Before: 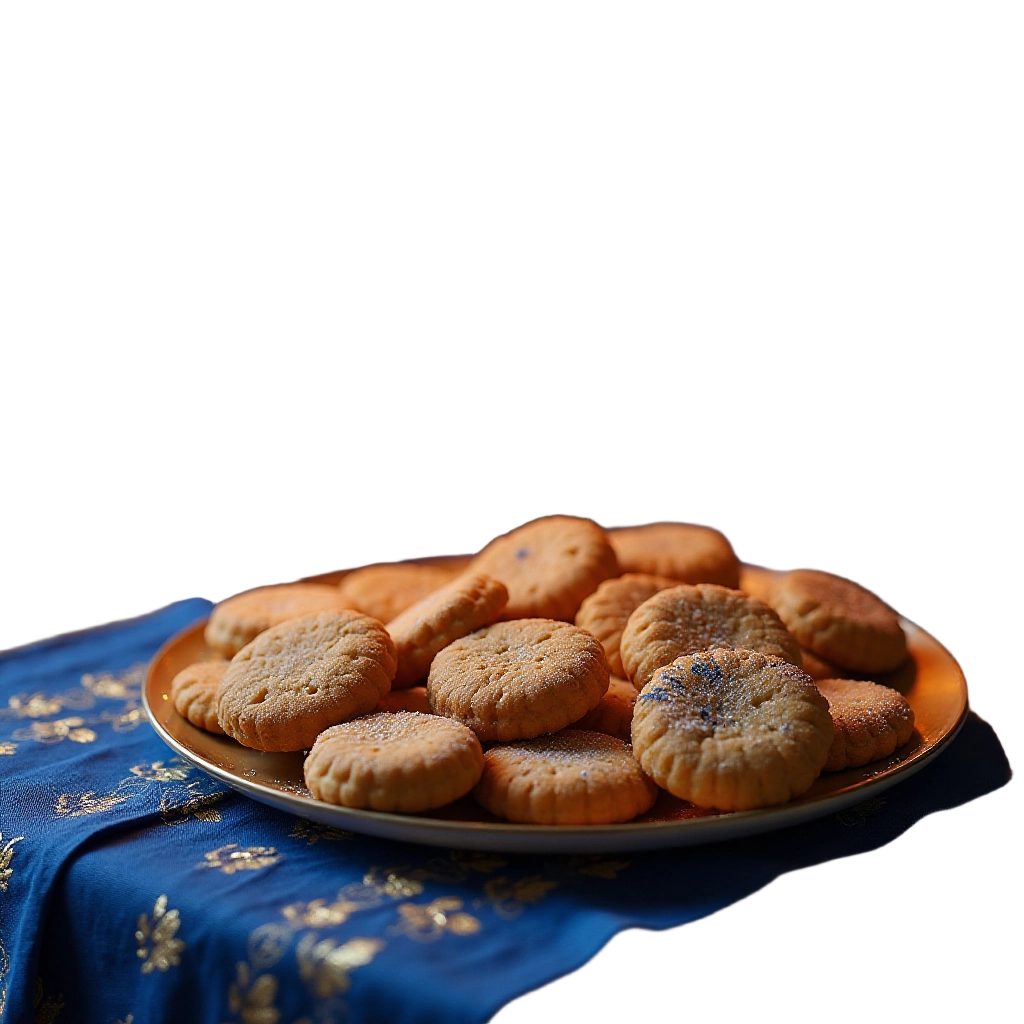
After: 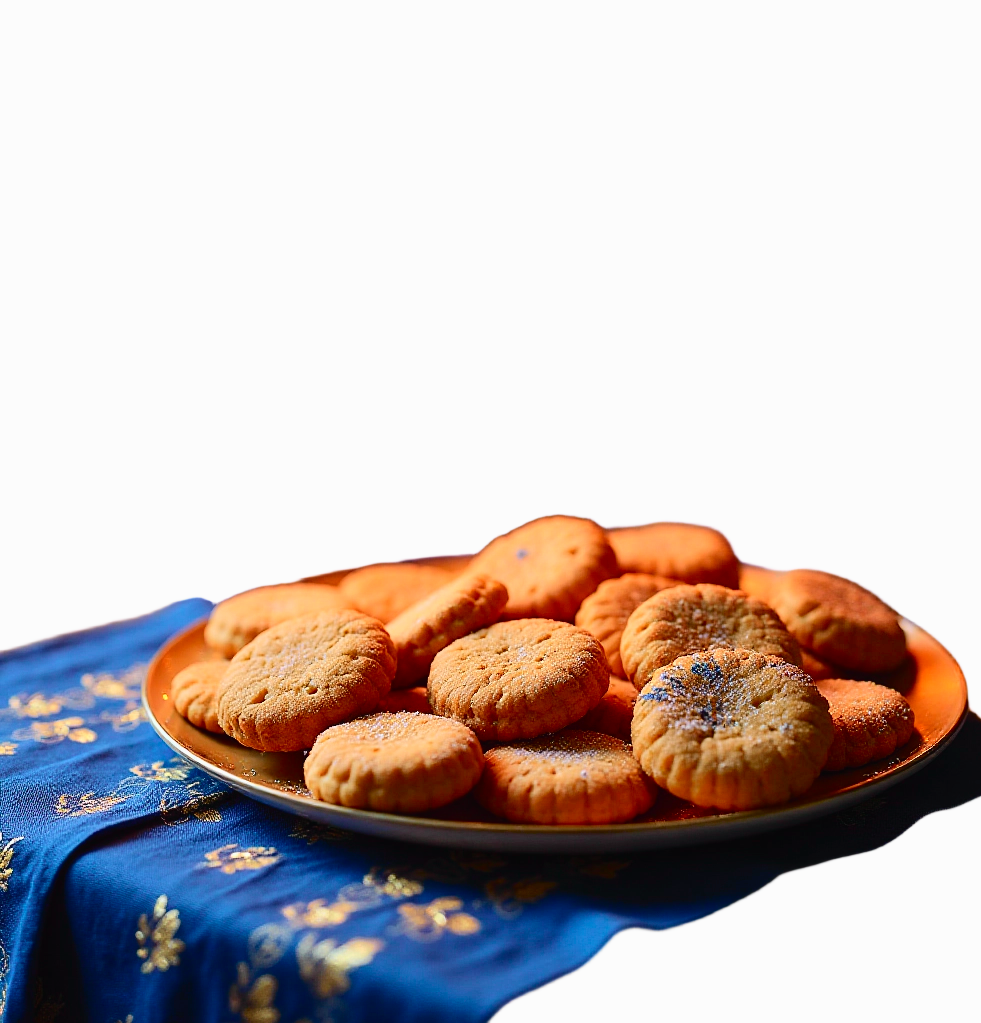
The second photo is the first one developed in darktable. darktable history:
tone curve: curves: ch0 [(0, 0.014) (0.12, 0.096) (0.386, 0.49) (0.54, 0.684) (0.751, 0.855) (0.89, 0.943) (0.998, 0.989)]; ch1 [(0, 0) (0.133, 0.099) (0.437, 0.41) (0.5, 0.5) (0.517, 0.536) (0.548, 0.575) (0.582, 0.631) (0.627, 0.688) (0.836, 0.868) (1, 1)]; ch2 [(0, 0) (0.374, 0.341) (0.456, 0.443) (0.478, 0.49) (0.501, 0.5) (0.528, 0.538) (0.55, 0.6) (0.572, 0.63) (0.702, 0.765) (1, 1)], color space Lab, independent channels, preserve colors none
crop: right 4.126%, bottom 0.031%
